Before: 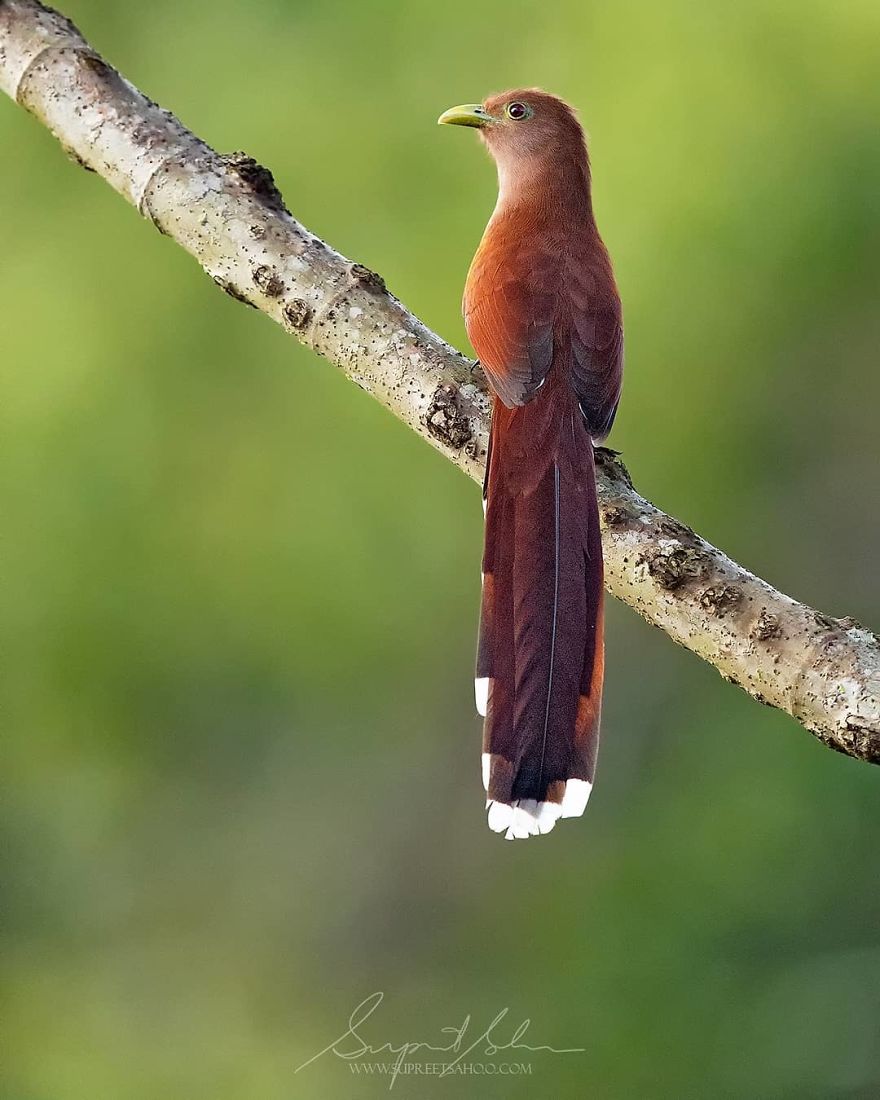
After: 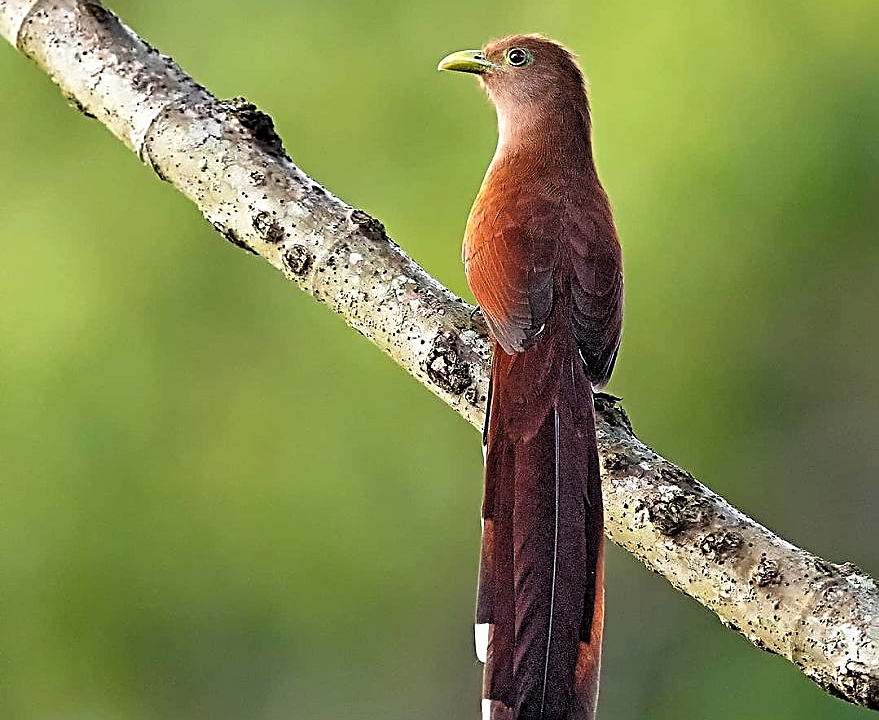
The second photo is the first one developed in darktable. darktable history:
crop and rotate: top 4.952%, bottom 29.528%
color zones: curves: ch0 [(0, 0.5) (0.143, 0.5) (0.286, 0.5) (0.429, 0.5) (0.571, 0.5) (0.714, 0.476) (0.857, 0.5) (1, 0.5)]; ch2 [(0, 0.5) (0.143, 0.5) (0.286, 0.5) (0.429, 0.5) (0.571, 0.5) (0.714, 0.487) (0.857, 0.5) (1, 0.5)]
levels: levels [0.062, 0.494, 0.925]
sharpen: radius 2.978, amount 0.754
